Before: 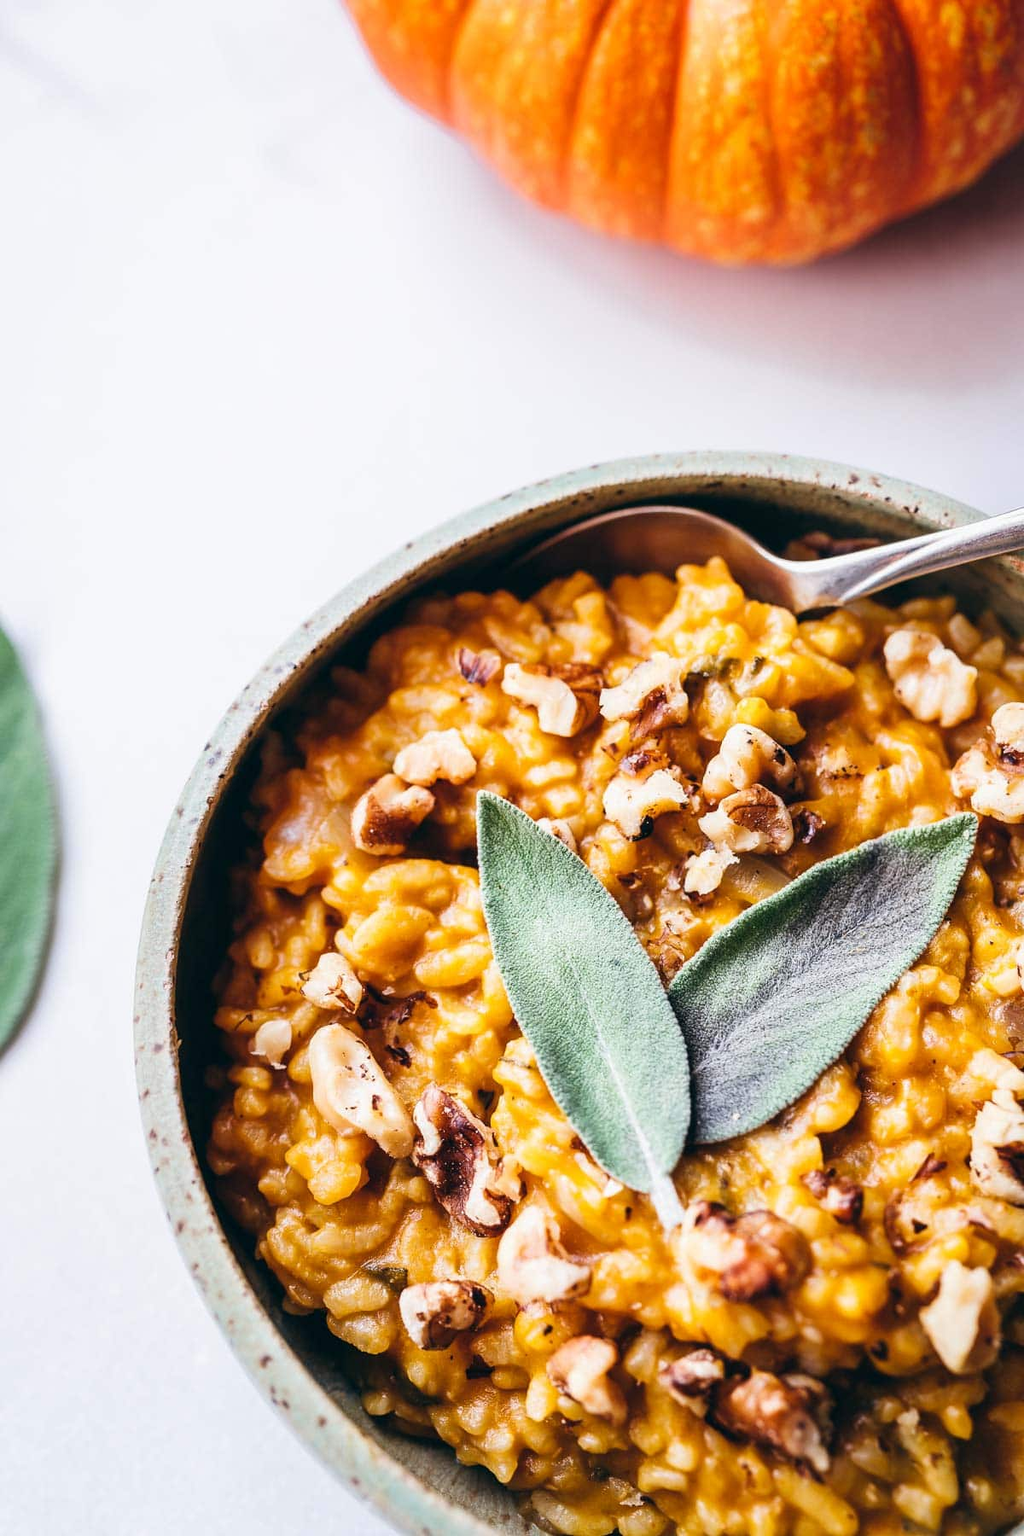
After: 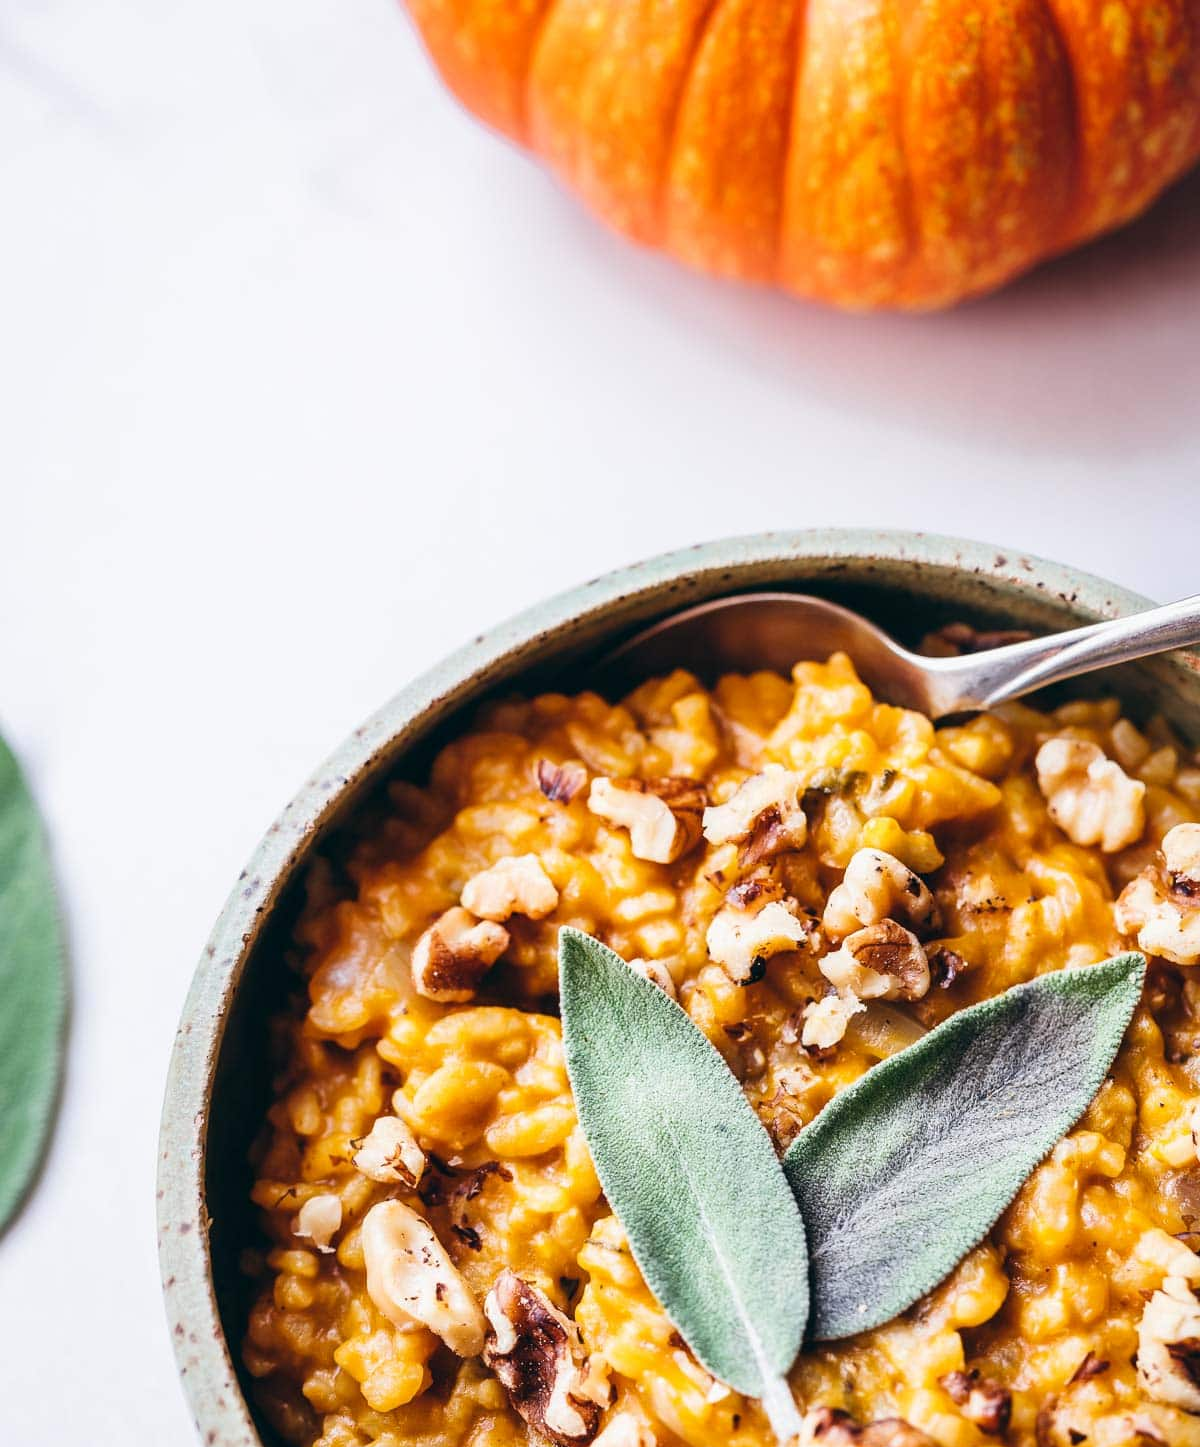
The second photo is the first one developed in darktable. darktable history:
crop: bottom 19.585%
